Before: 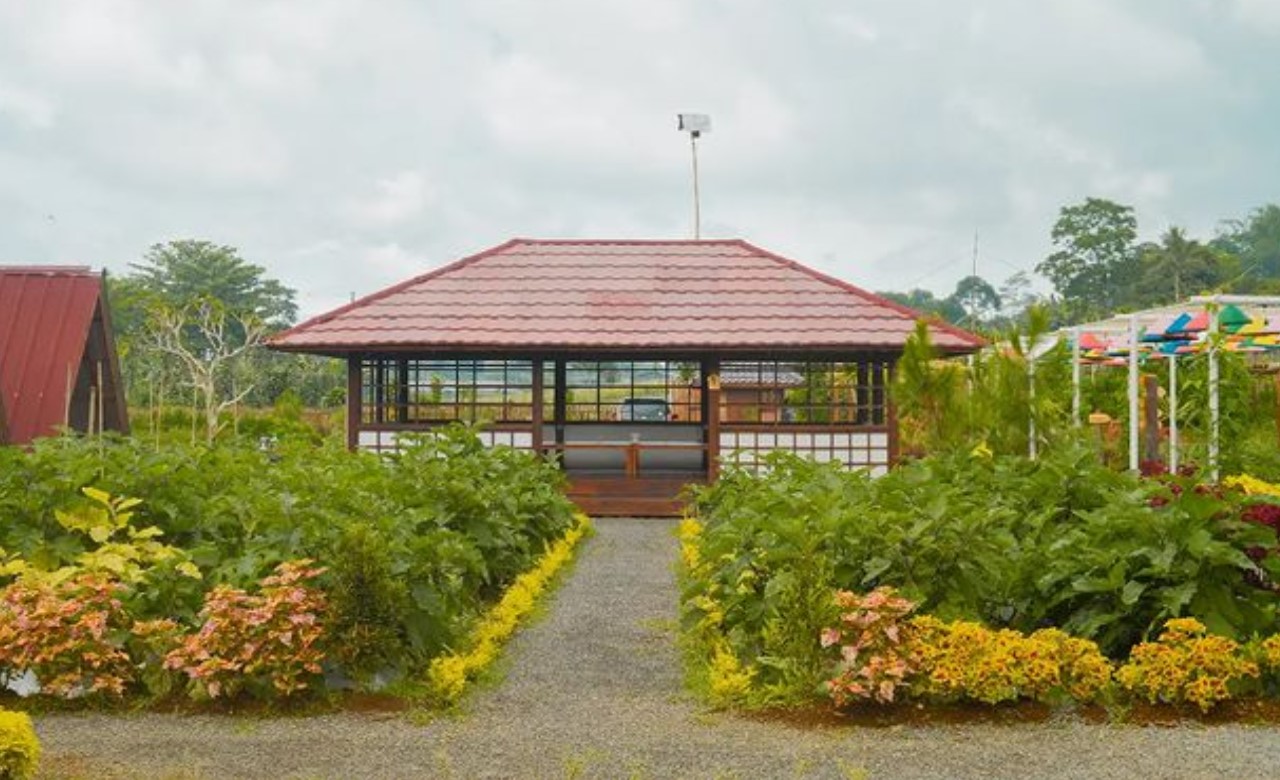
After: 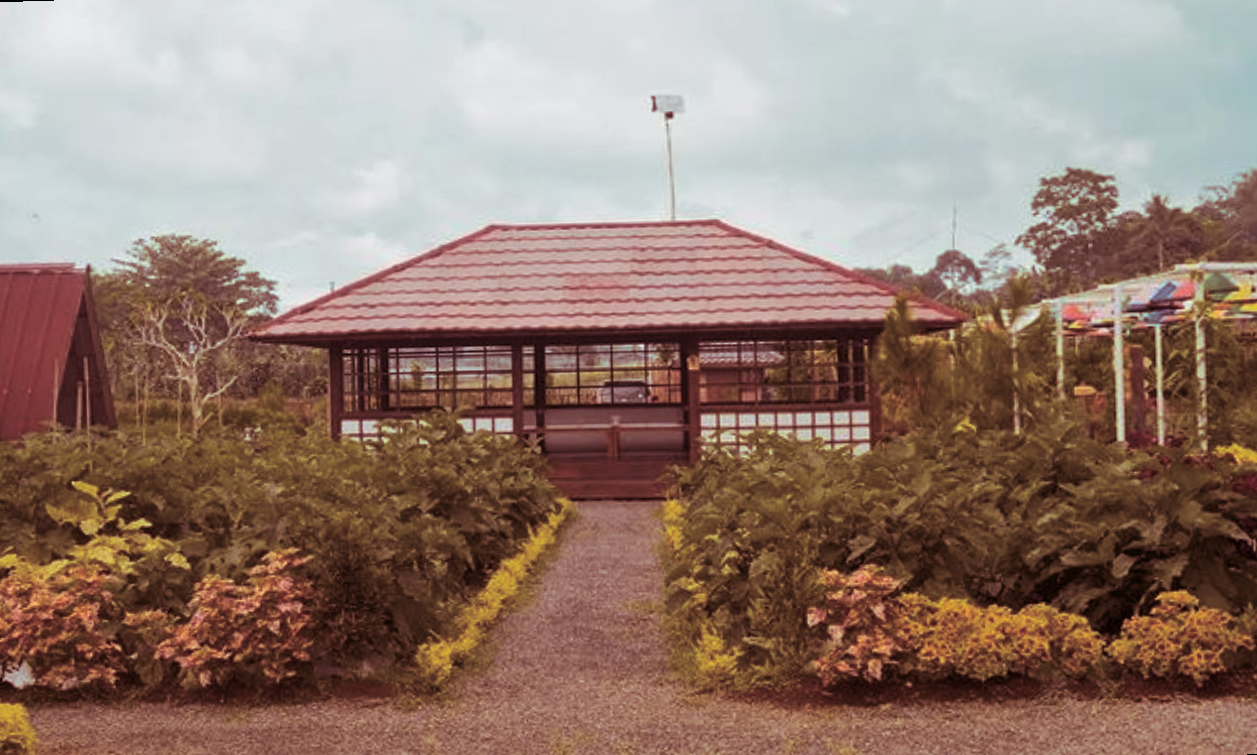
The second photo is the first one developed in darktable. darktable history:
contrast brightness saturation: brightness -0.09
split-toning: highlights › hue 187.2°, highlights › saturation 0.83, balance -68.05, compress 56.43%
rotate and perspective: rotation -1.32°, lens shift (horizontal) -0.031, crop left 0.015, crop right 0.985, crop top 0.047, crop bottom 0.982
